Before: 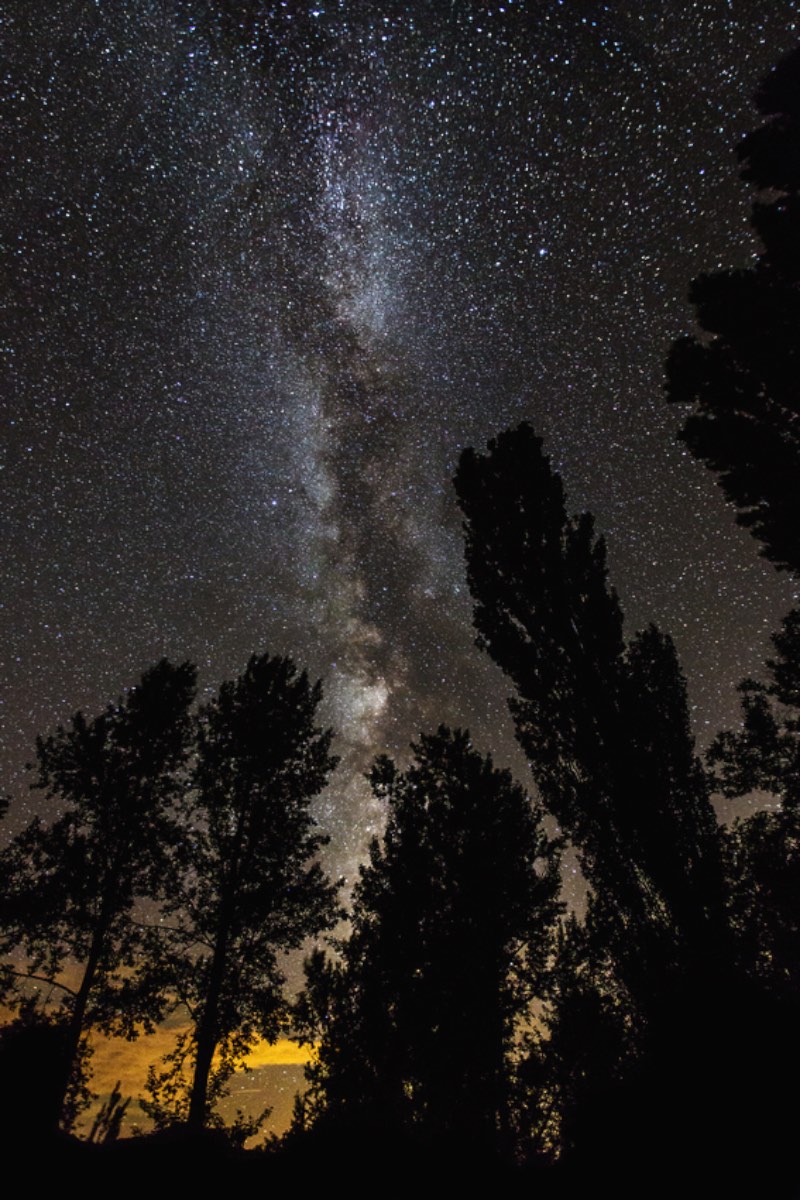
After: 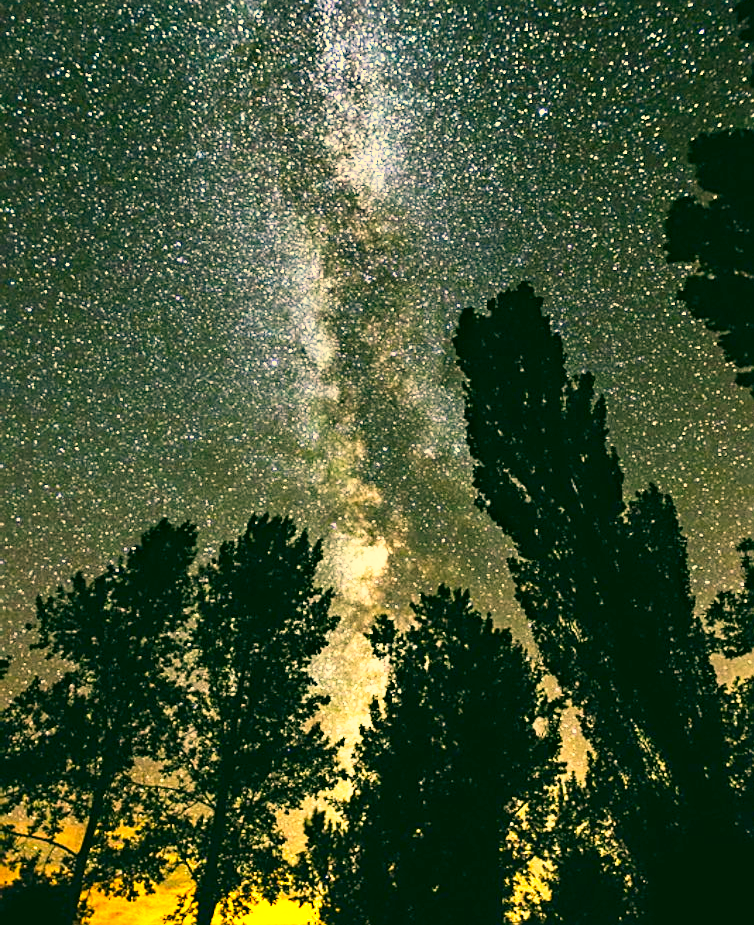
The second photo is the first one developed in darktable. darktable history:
sharpen: on, module defaults
exposure: black level correction 0, exposure 0.7 EV, compensate exposure bias true, compensate highlight preservation false
contrast brightness saturation: contrast 0.2, brightness 0.16, saturation 0.22
crop and rotate: angle 0.03°, top 11.643%, right 5.651%, bottom 11.189%
color correction: highlights a* 5.62, highlights b* 33.57, shadows a* -25.86, shadows b* 4.02
base curve: curves: ch0 [(0, 0) (0.495, 0.917) (1, 1)], preserve colors none
haze removal: strength 0.29, distance 0.25, compatibility mode true, adaptive false
